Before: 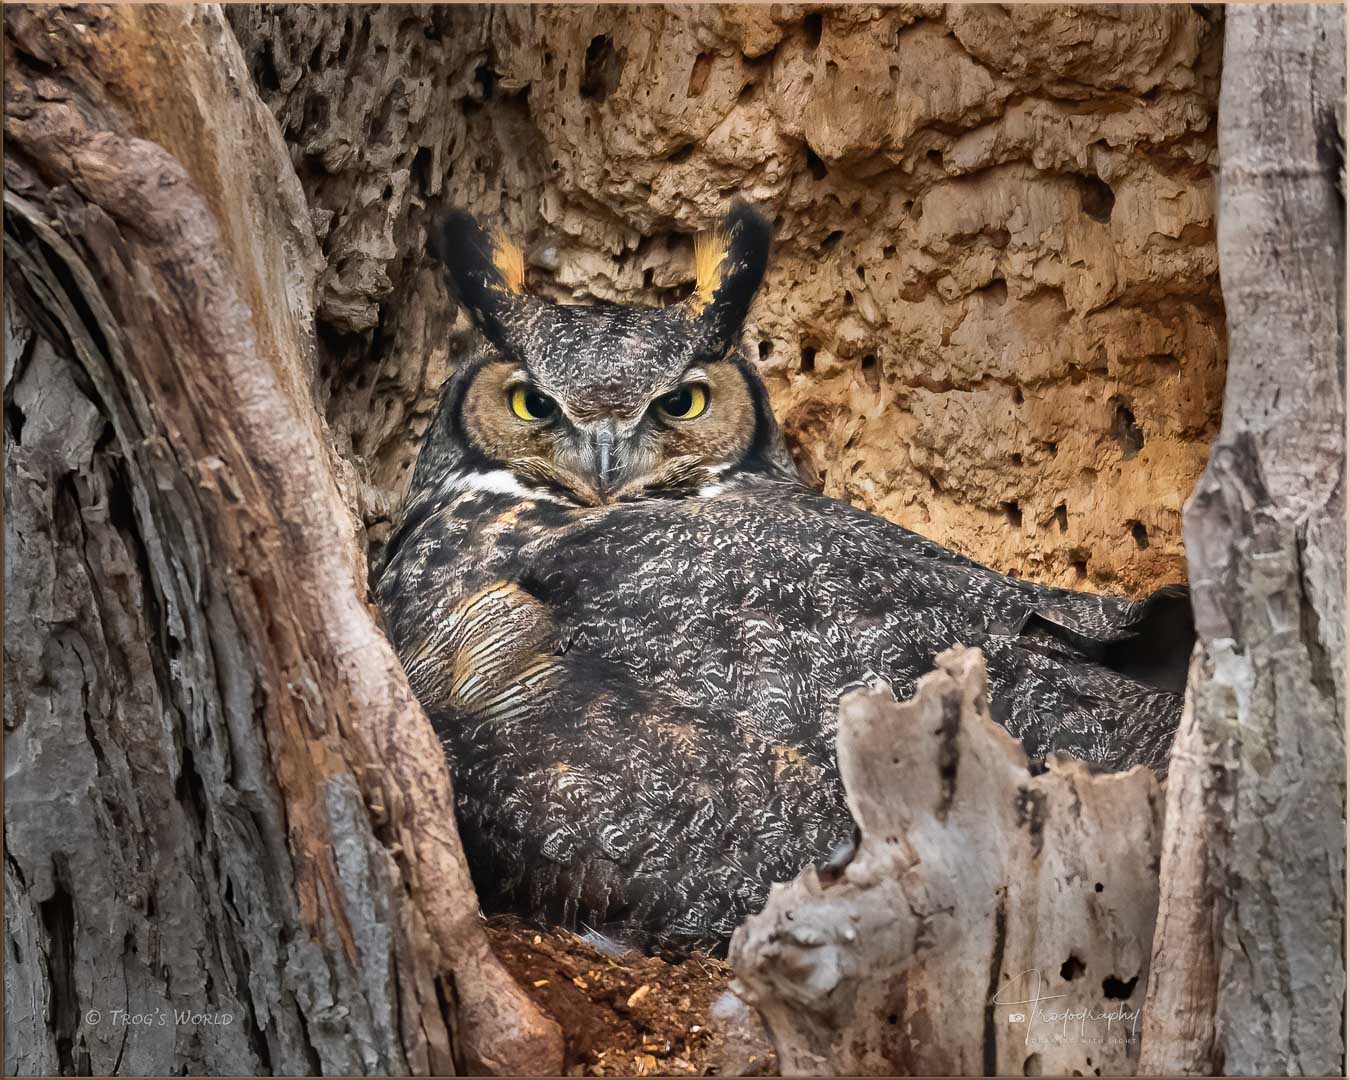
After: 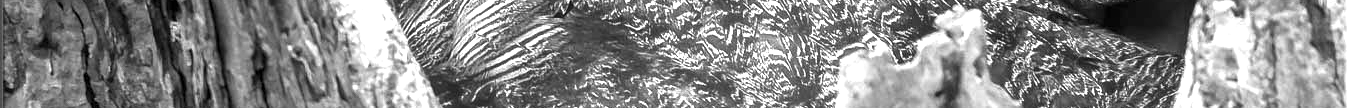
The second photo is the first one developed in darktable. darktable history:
color balance rgb: linear chroma grading › global chroma 25%, perceptual saturation grading › global saturation 40%, perceptual brilliance grading › global brilliance 30%, global vibrance 40%
crop and rotate: top 59.084%, bottom 30.916%
monochrome: on, module defaults
local contrast: on, module defaults
